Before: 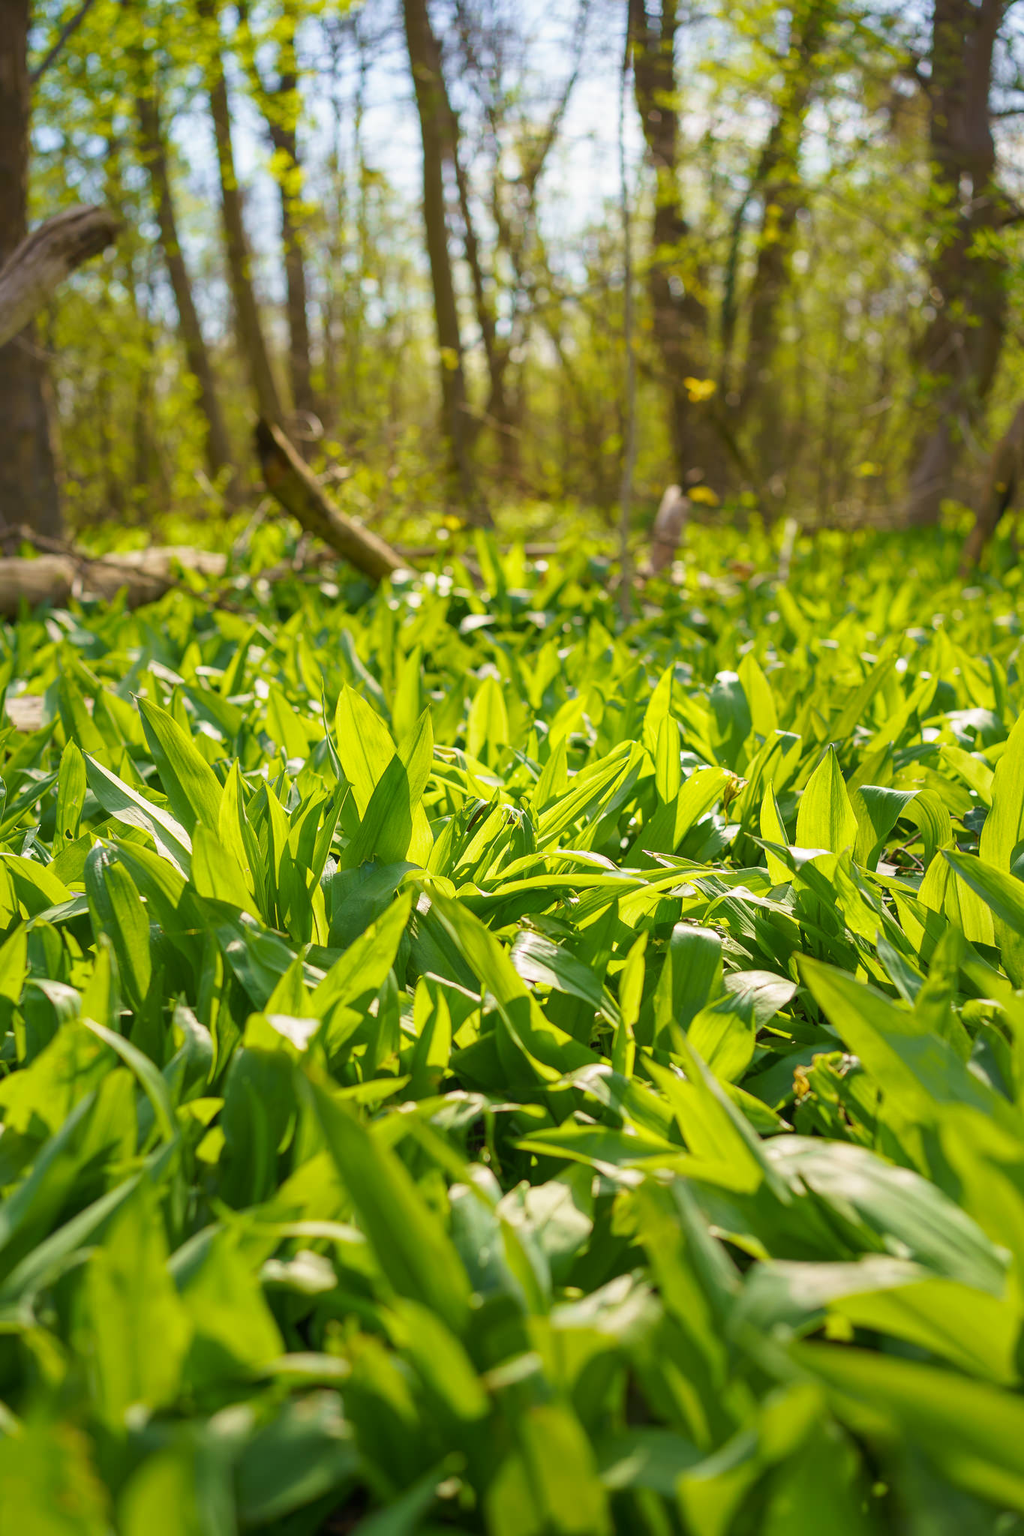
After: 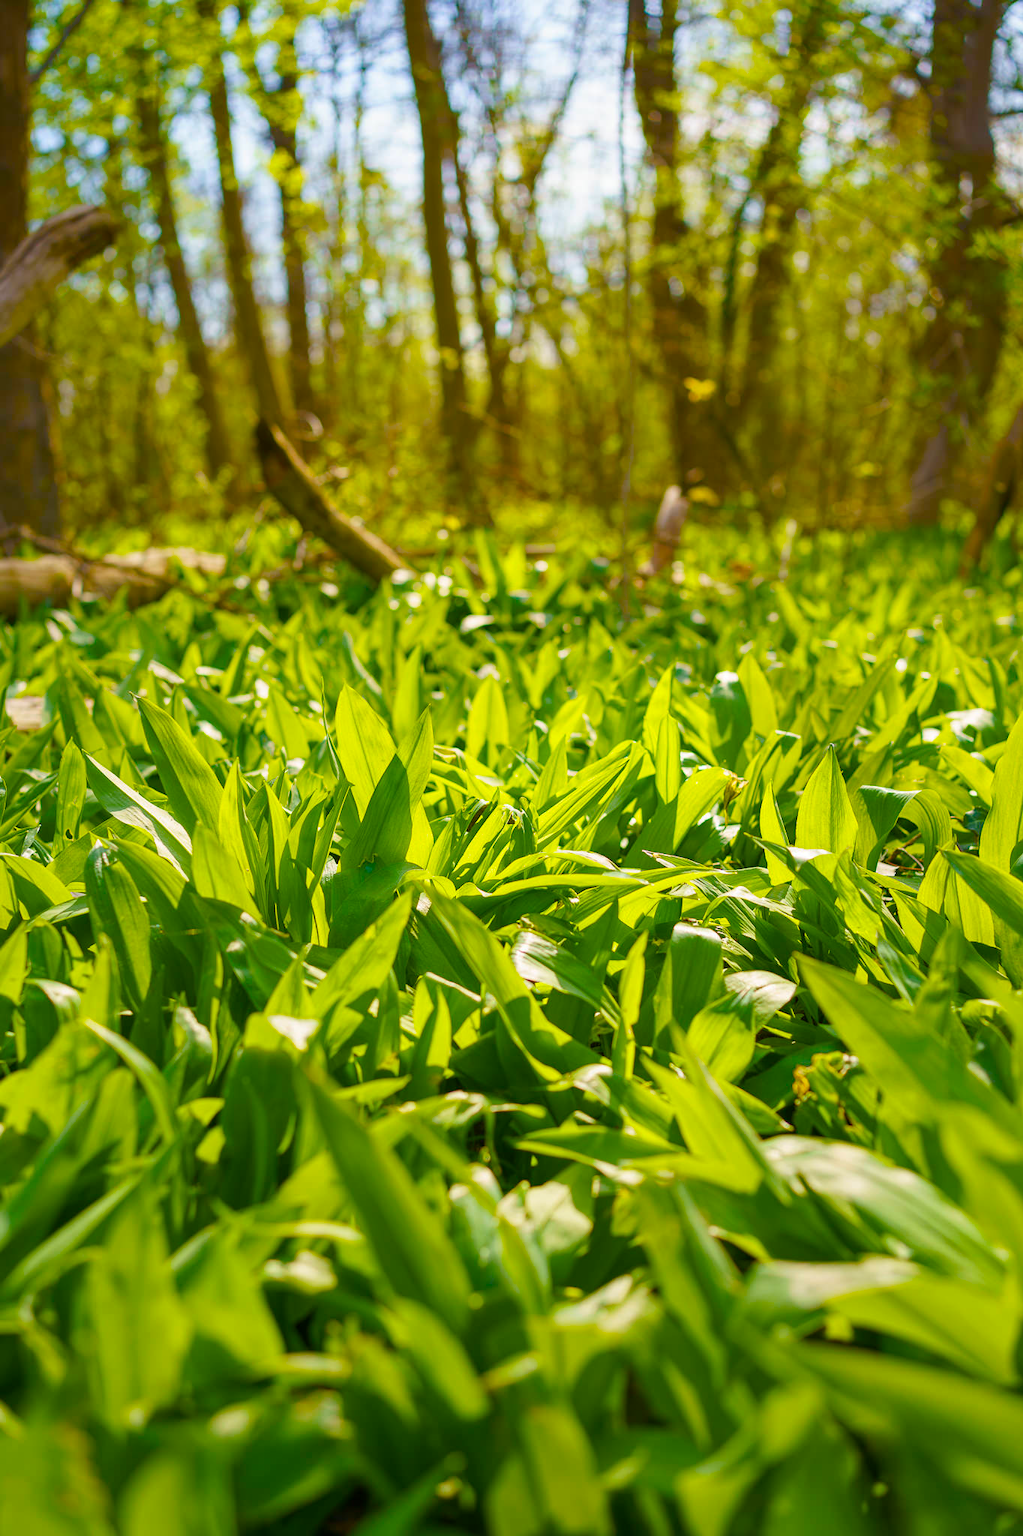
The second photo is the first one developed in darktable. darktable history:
color balance rgb: shadows lift › chroma 0.925%, shadows lift › hue 113.12°, linear chroma grading › shadows 9.352%, linear chroma grading › highlights 10.798%, linear chroma grading › global chroma 14.571%, linear chroma grading › mid-tones 14.764%, perceptual saturation grading › global saturation 20%, perceptual saturation grading › highlights -24.809%, perceptual saturation grading › shadows 24.485%
